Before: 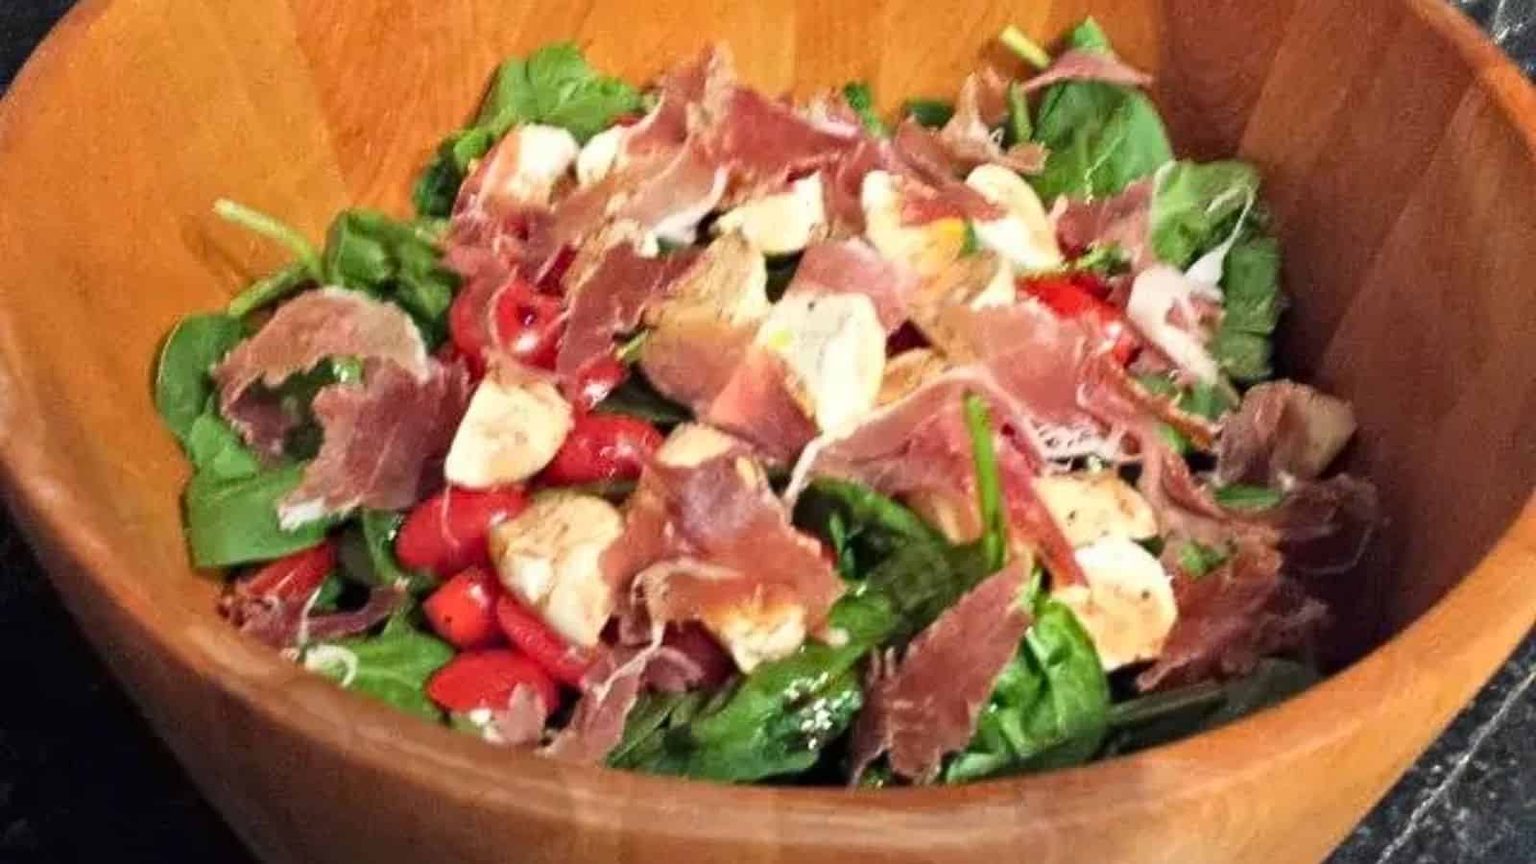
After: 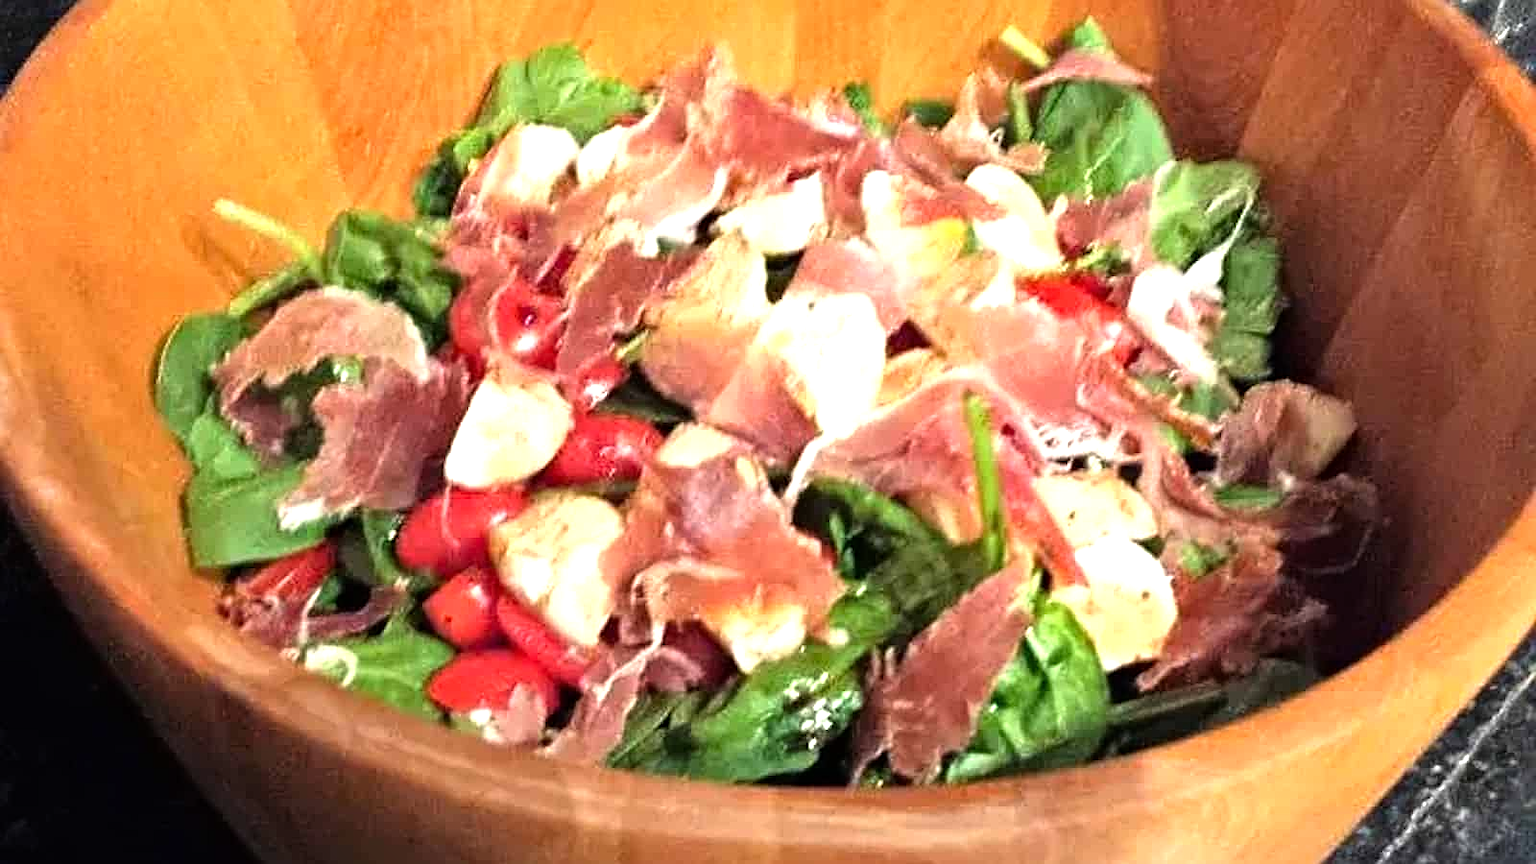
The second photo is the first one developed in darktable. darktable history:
sharpen: on, module defaults
tone equalizer: -8 EV -0.743 EV, -7 EV -0.733 EV, -6 EV -0.632 EV, -5 EV -0.42 EV, -3 EV 0.404 EV, -2 EV 0.6 EV, -1 EV 0.699 EV, +0 EV 0.756 EV
